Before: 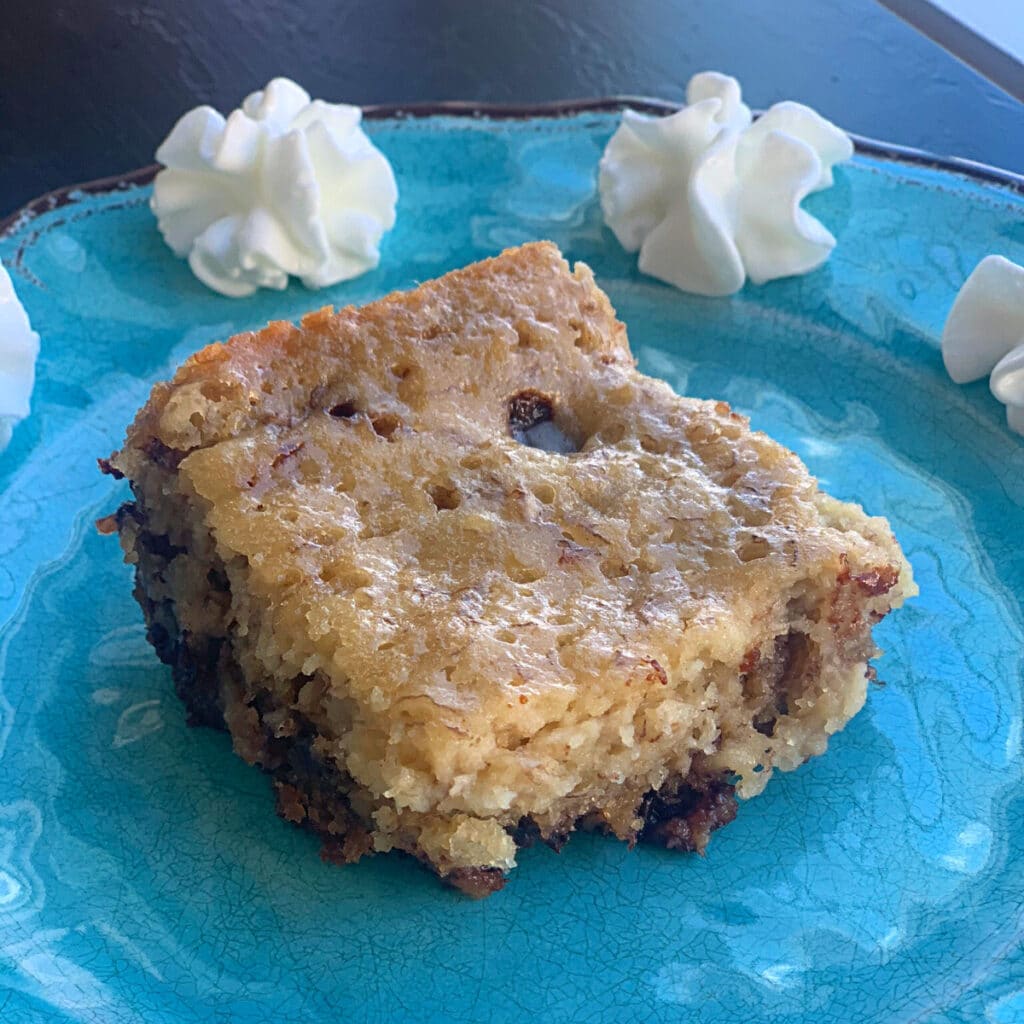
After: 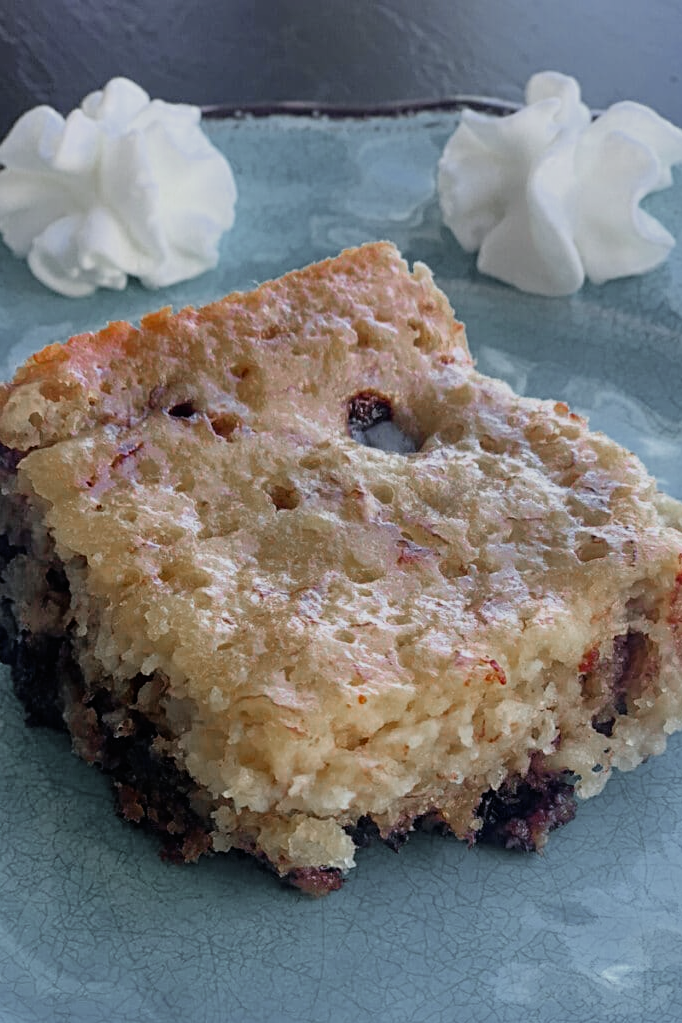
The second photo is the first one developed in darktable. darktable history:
shadows and highlights: low approximation 0.01, soften with gaussian
color zones: curves: ch0 [(0, 0.48) (0.209, 0.398) (0.305, 0.332) (0.429, 0.493) (0.571, 0.5) (0.714, 0.5) (0.857, 0.5) (1, 0.48)]; ch1 [(0, 0.736) (0.143, 0.625) (0.225, 0.371) (0.429, 0.256) (0.571, 0.241) (0.714, 0.213) (0.857, 0.48) (1, 0.736)]; ch2 [(0, 0.448) (0.143, 0.498) (0.286, 0.5) (0.429, 0.5) (0.571, 0.5) (0.714, 0.5) (0.857, 0.5) (1, 0.448)]
crop and rotate: left 15.754%, right 17.579%
white balance: red 0.967, blue 1.049
filmic rgb: threshold 3 EV, hardness 4.17, latitude 50%, contrast 1.1, preserve chrominance max RGB, color science v6 (2022), contrast in shadows safe, contrast in highlights safe, enable highlight reconstruction true
